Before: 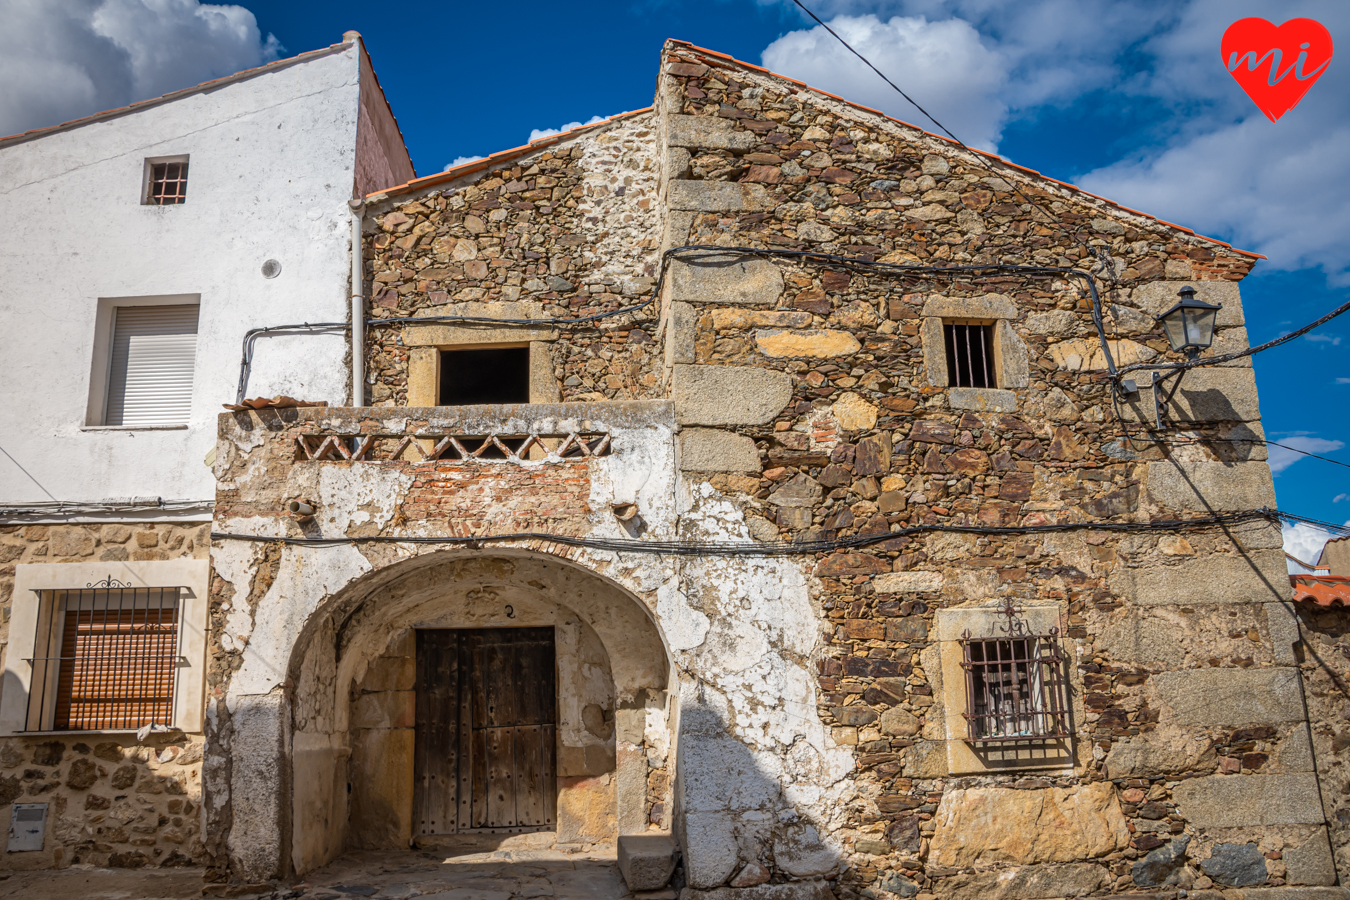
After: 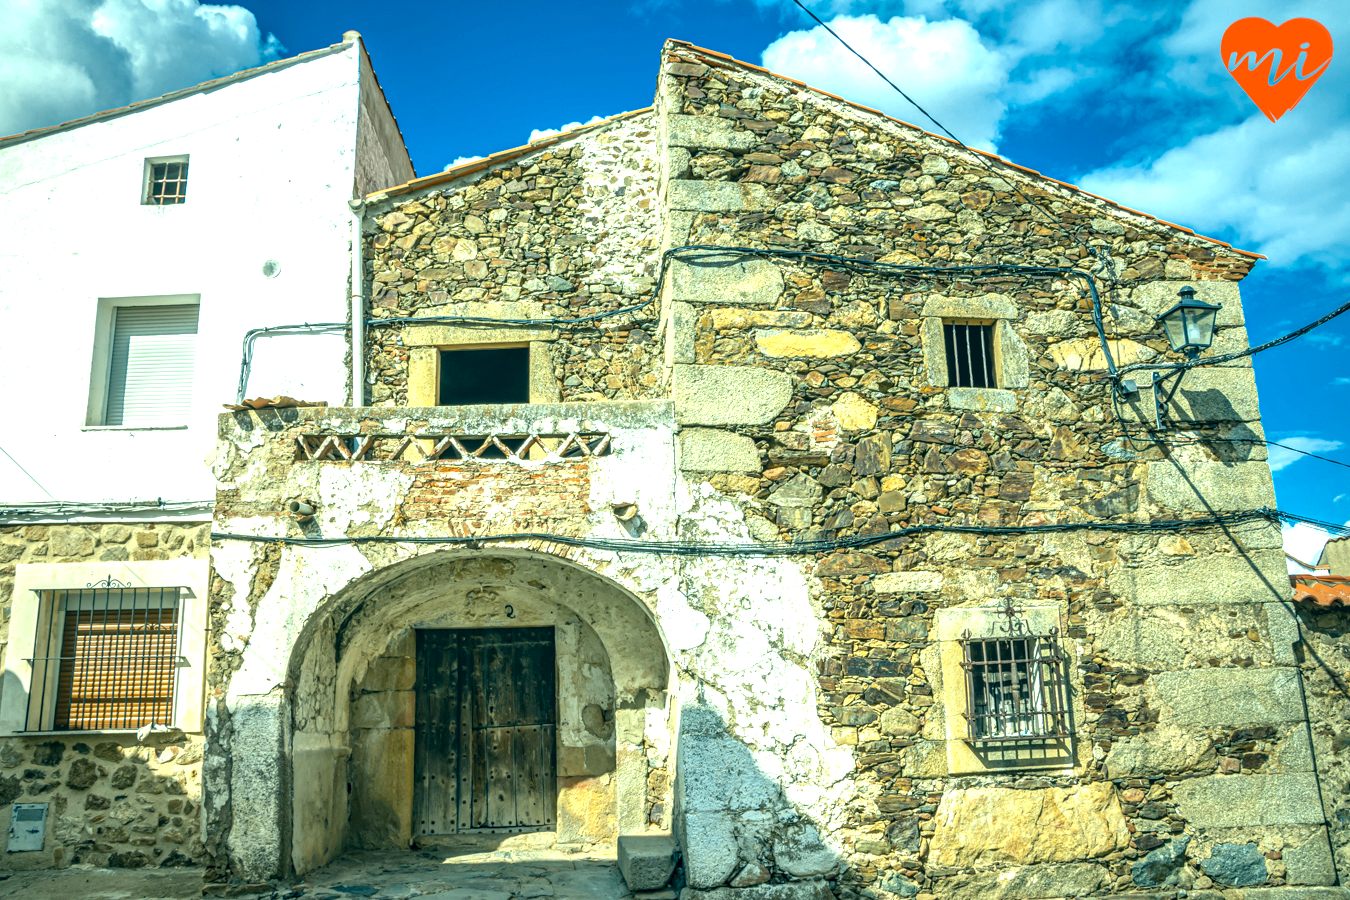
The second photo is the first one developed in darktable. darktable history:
exposure: black level correction 0.001, exposure 0.955 EV, compensate exposure bias true, compensate highlight preservation false
local contrast: on, module defaults
color correction: highlights a* -20.08, highlights b* 9.8, shadows a* -20.4, shadows b* -10.76
color zones: curves: ch0 [(0.25, 0.5) (0.463, 0.627) (0.484, 0.637) (0.75, 0.5)]
